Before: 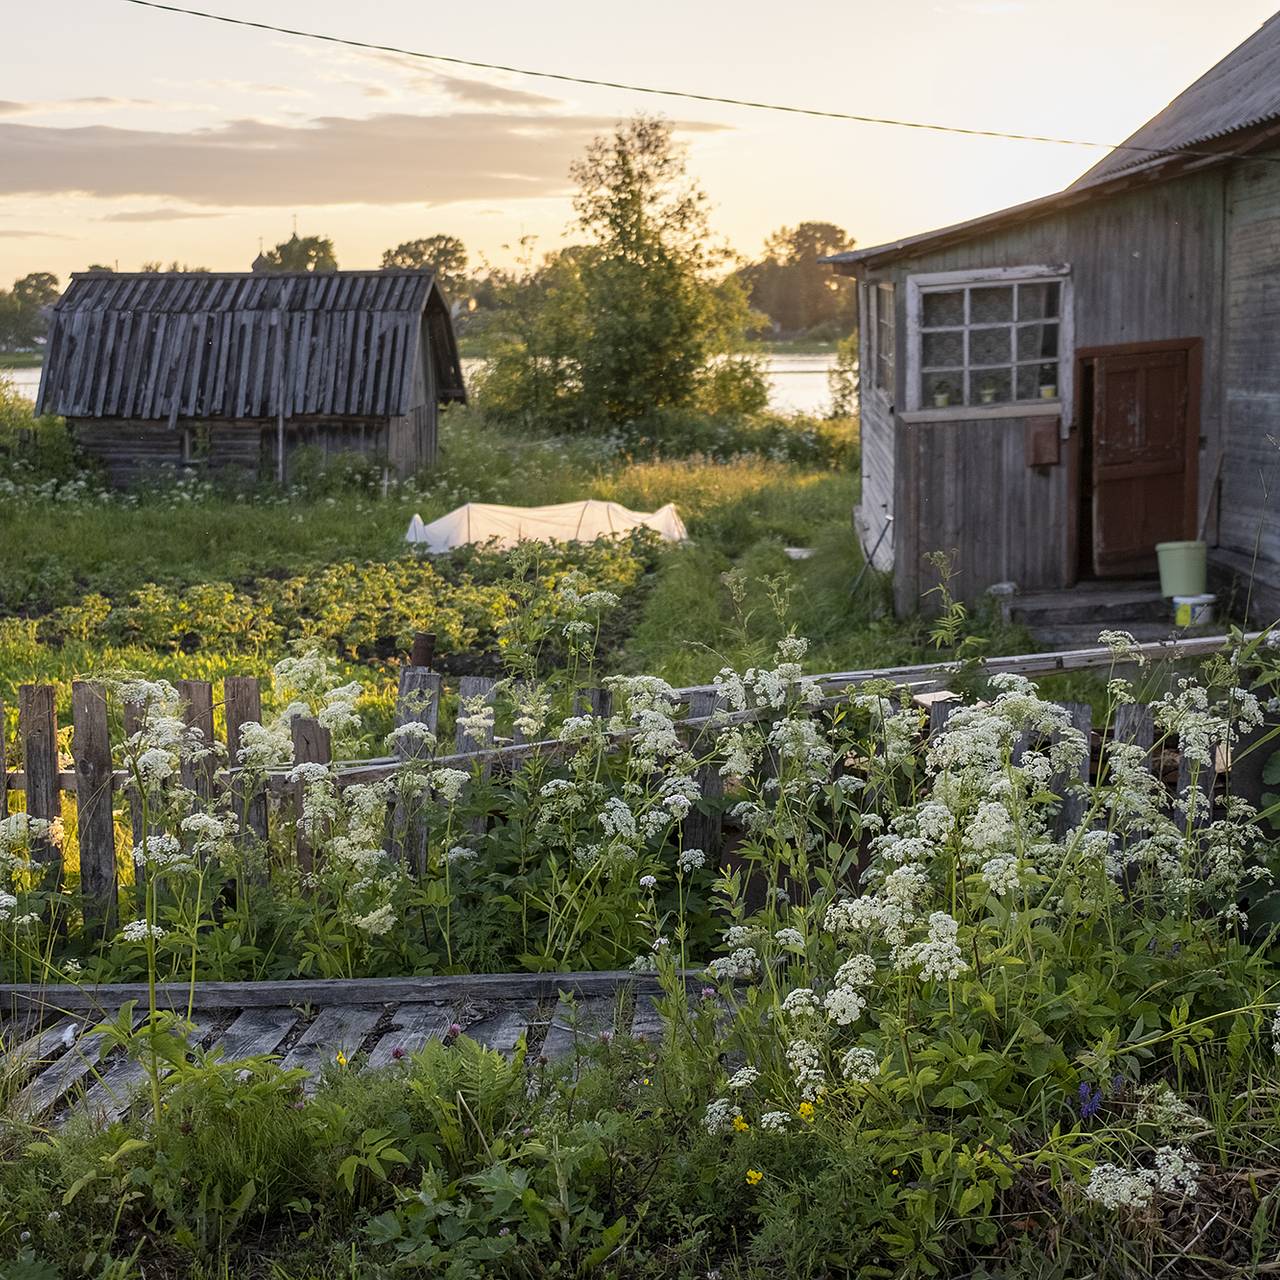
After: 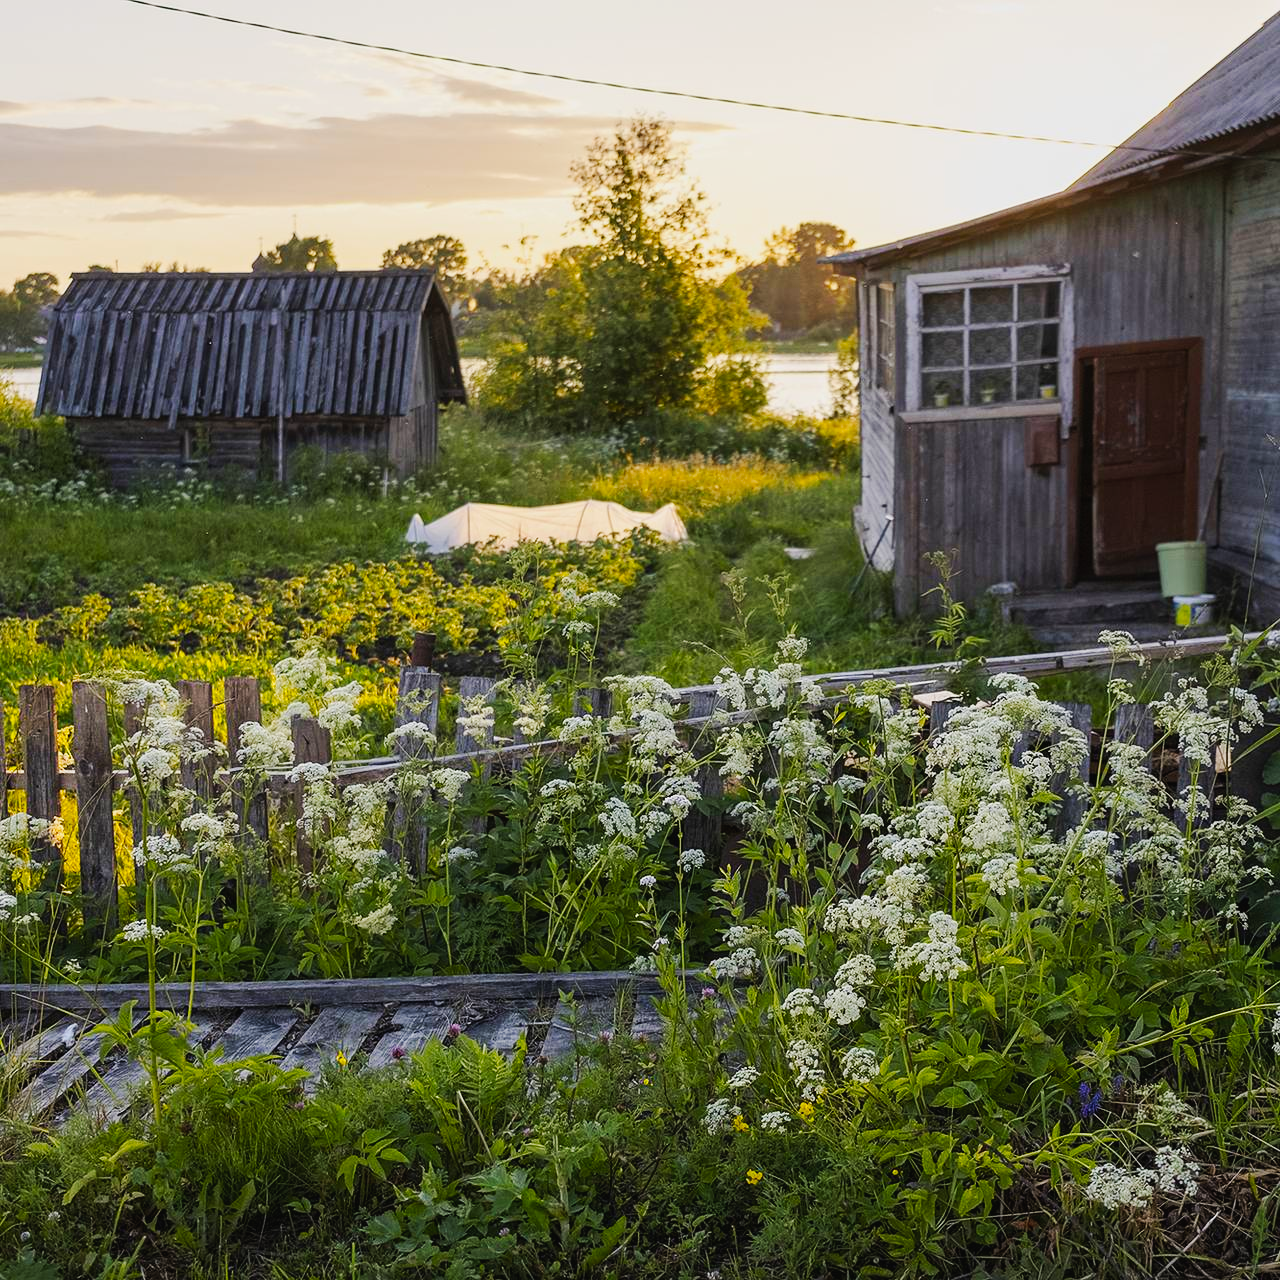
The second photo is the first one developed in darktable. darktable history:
tone curve: curves: ch0 [(0, 0.02) (0.063, 0.058) (0.262, 0.243) (0.447, 0.468) (0.544, 0.596) (0.805, 0.823) (1, 0.952)]; ch1 [(0, 0) (0.339, 0.31) (0.417, 0.401) (0.452, 0.455) (0.482, 0.483) (0.502, 0.499) (0.517, 0.506) (0.55, 0.542) (0.588, 0.604) (0.729, 0.782) (1, 1)]; ch2 [(0, 0) (0.346, 0.34) (0.431, 0.45) (0.485, 0.487) (0.5, 0.496) (0.527, 0.526) (0.56, 0.574) (0.613, 0.642) (0.679, 0.703) (1, 1)], preserve colors none
color balance rgb: perceptual saturation grading › global saturation 25.561%, global vibrance 12.346%
